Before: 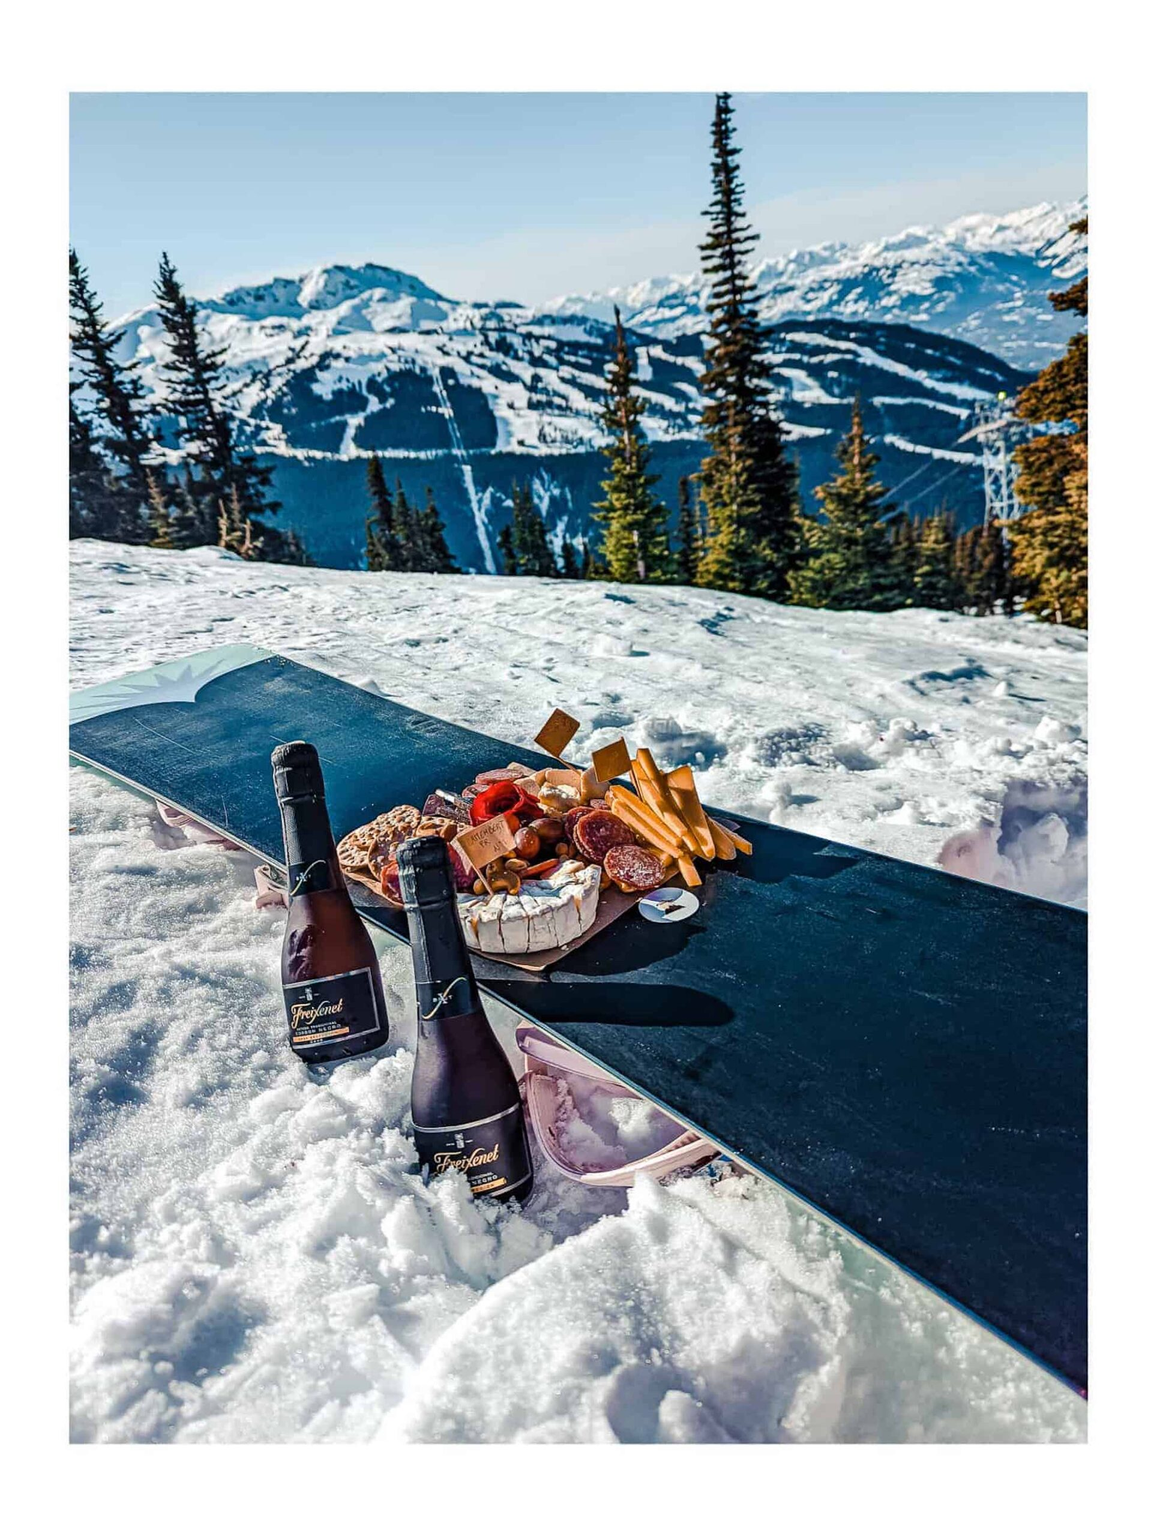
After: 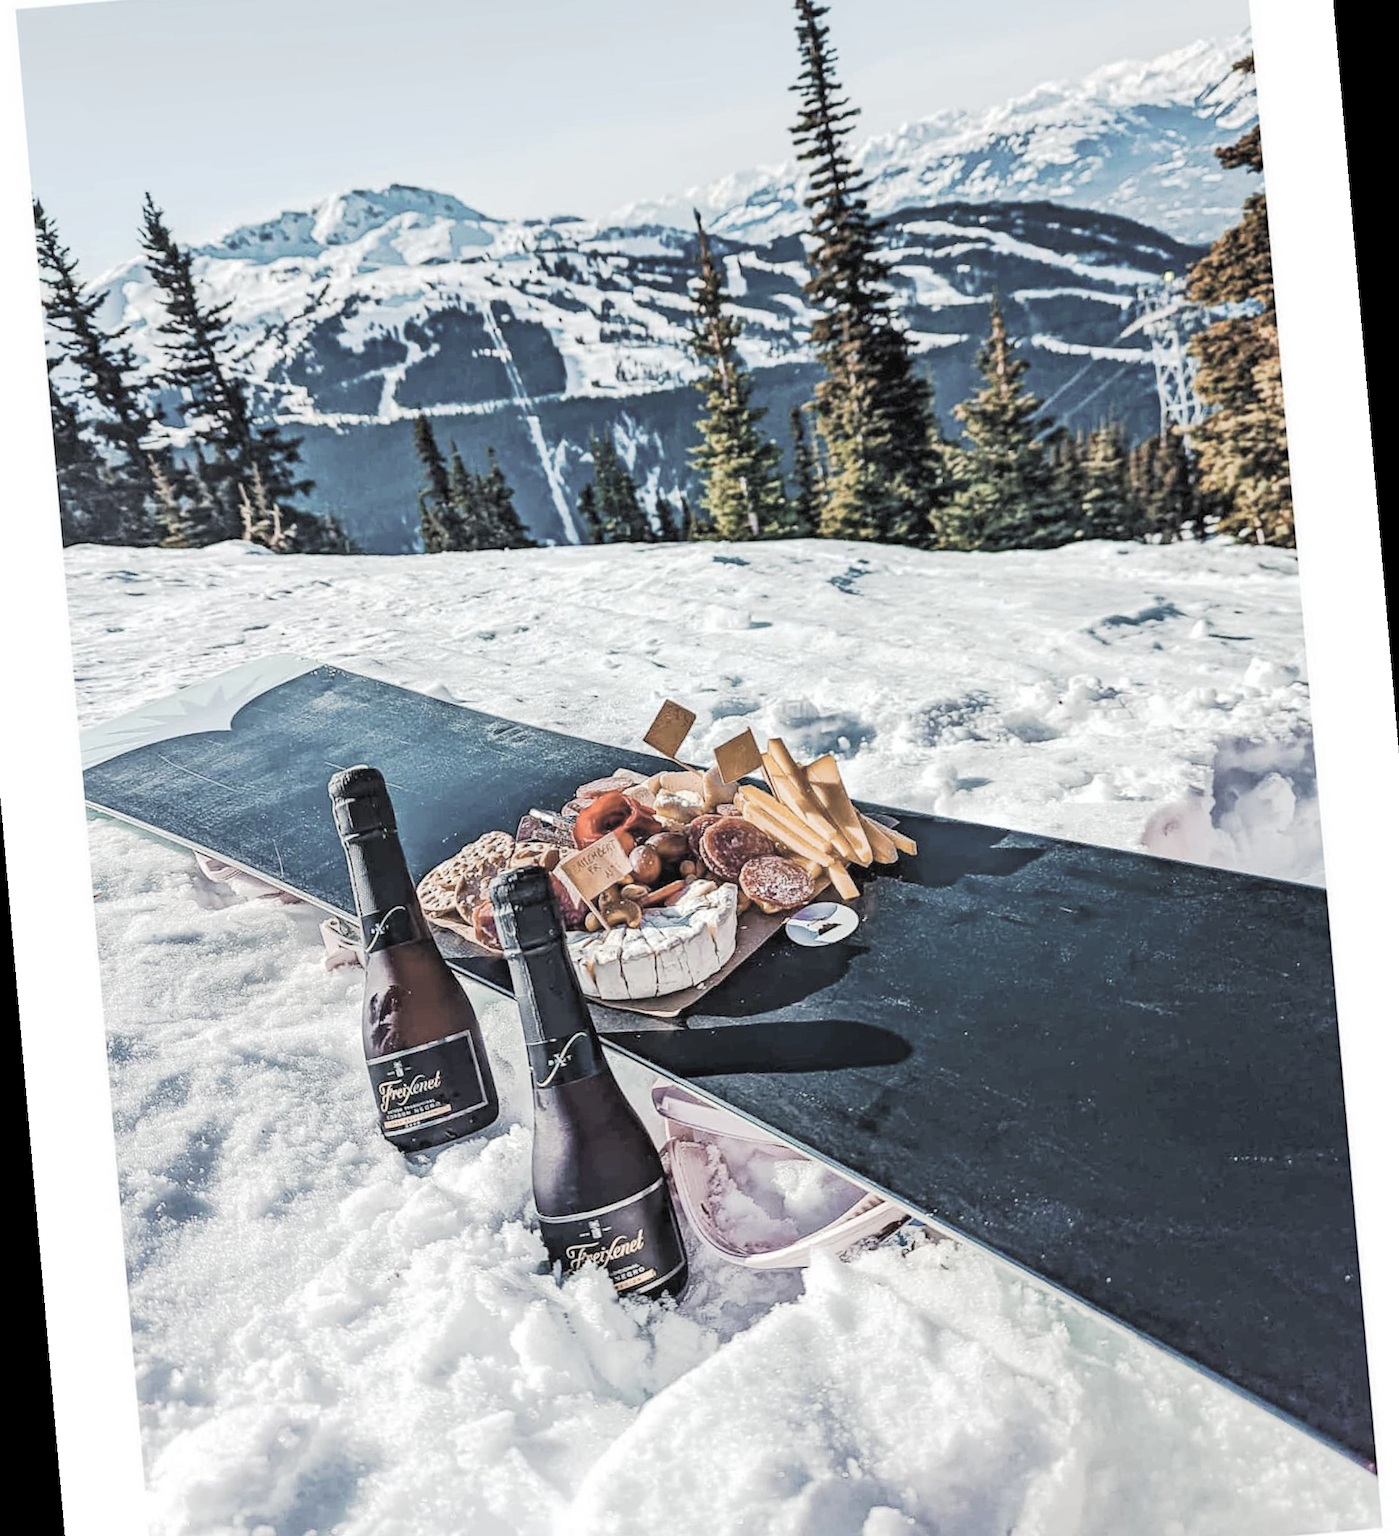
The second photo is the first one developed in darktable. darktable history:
rotate and perspective: rotation -5°, crop left 0.05, crop right 0.952, crop top 0.11, crop bottom 0.89
tone curve: curves: ch0 [(0, 0) (0.003, 0.026) (0.011, 0.03) (0.025, 0.047) (0.044, 0.082) (0.069, 0.119) (0.1, 0.157) (0.136, 0.19) (0.177, 0.231) (0.224, 0.27) (0.277, 0.318) (0.335, 0.383) (0.399, 0.456) (0.468, 0.532) (0.543, 0.618) (0.623, 0.71) (0.709, 0.786) (0.801, 0.851) (0.898, 0.908) (1, 1)], preserve colors none
contrast brightness saturation: brightness 0.18, saturation -0.5
tone equalizer: on, module defaults
